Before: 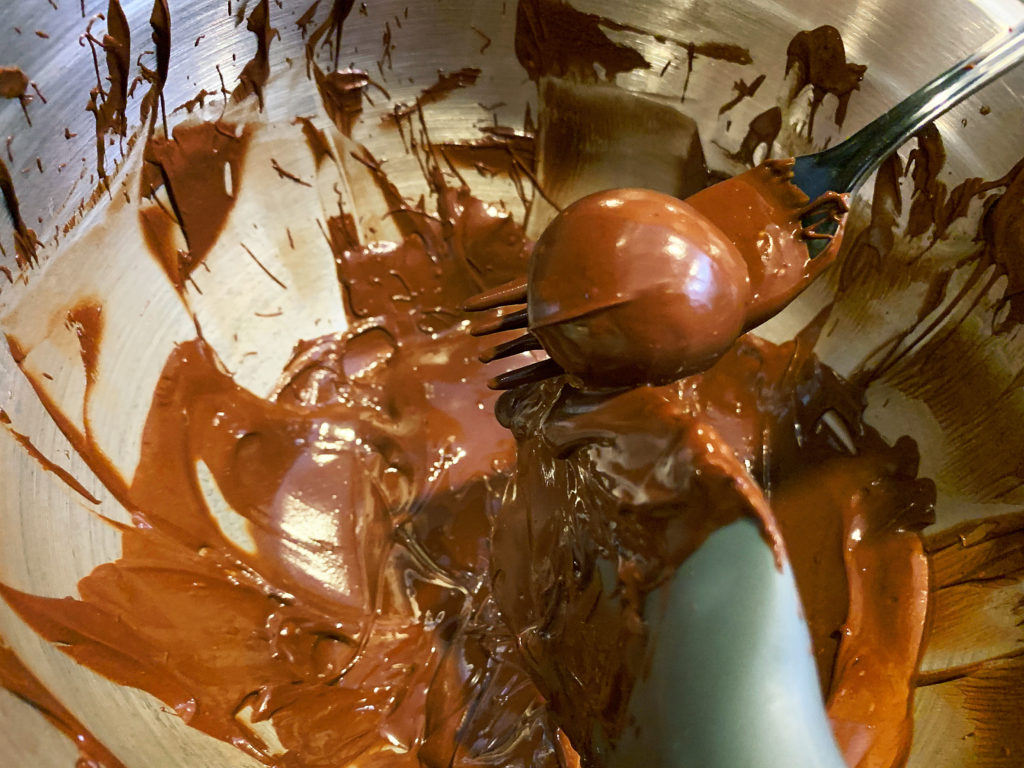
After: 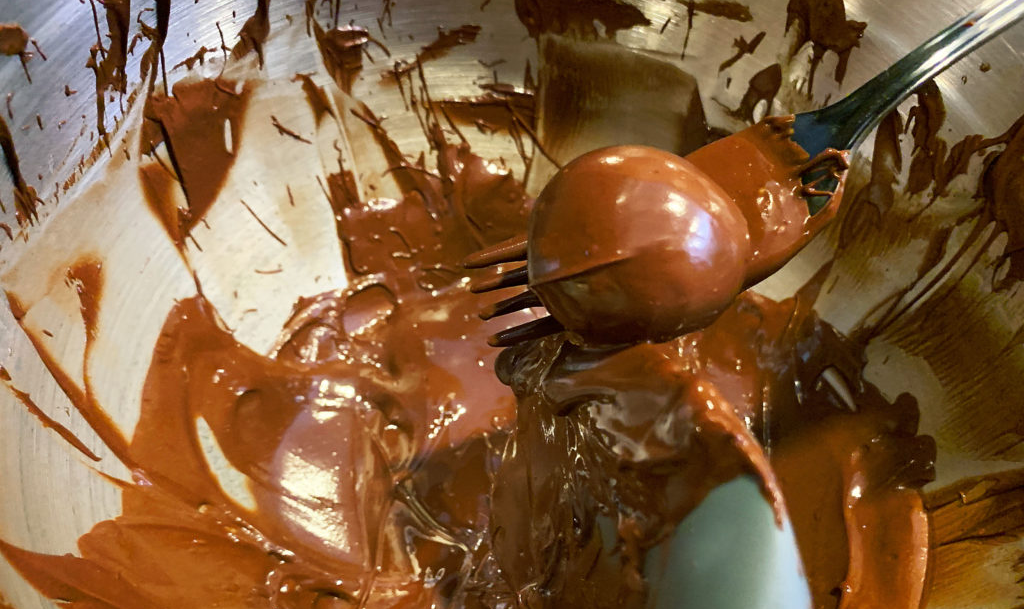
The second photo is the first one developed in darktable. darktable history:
crop and rotate: top 5.656%, bottom 14.95%
